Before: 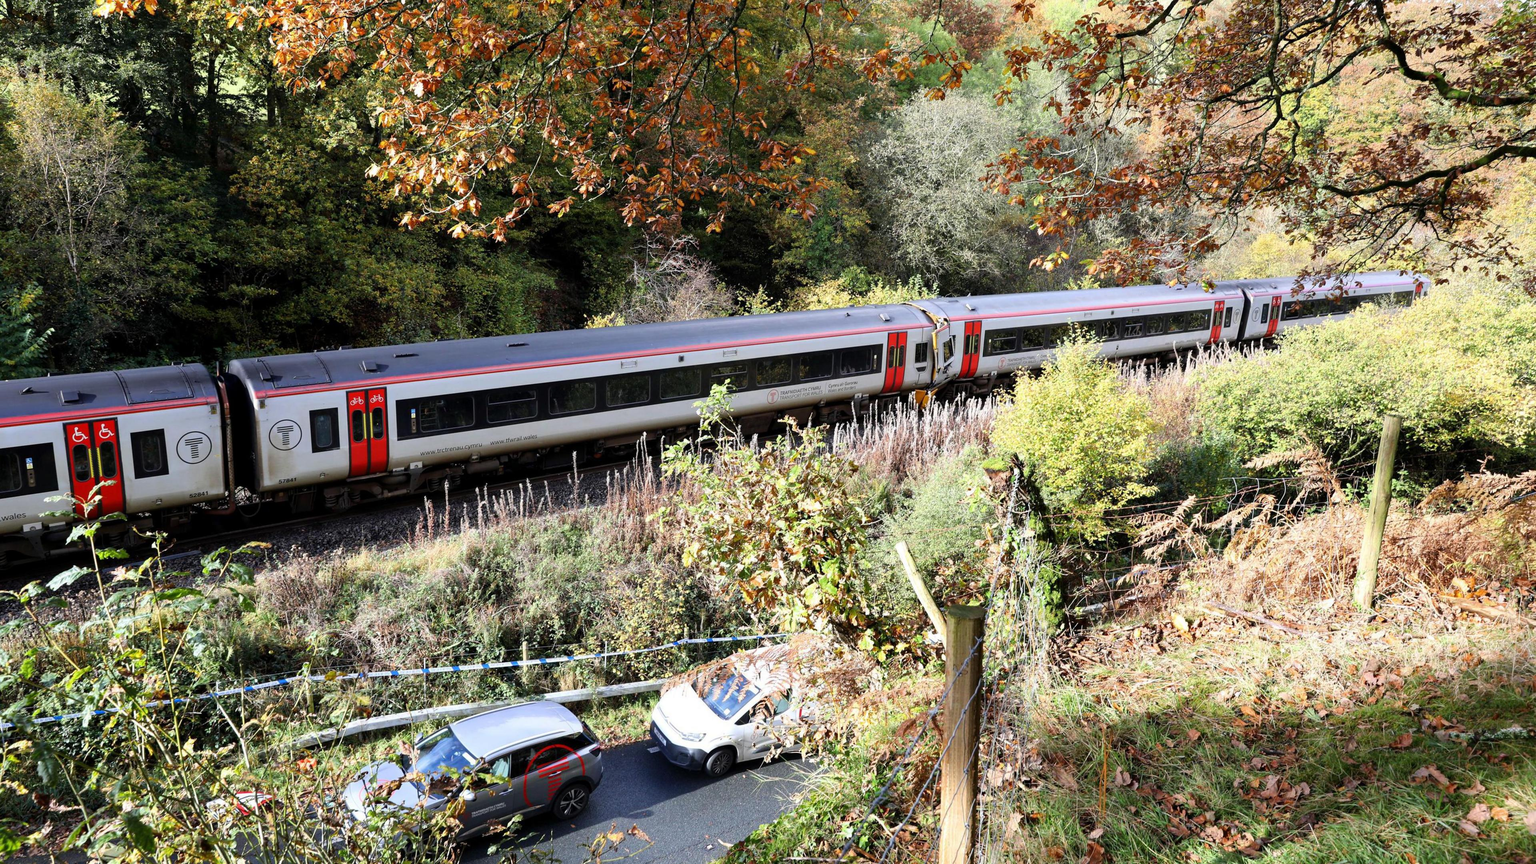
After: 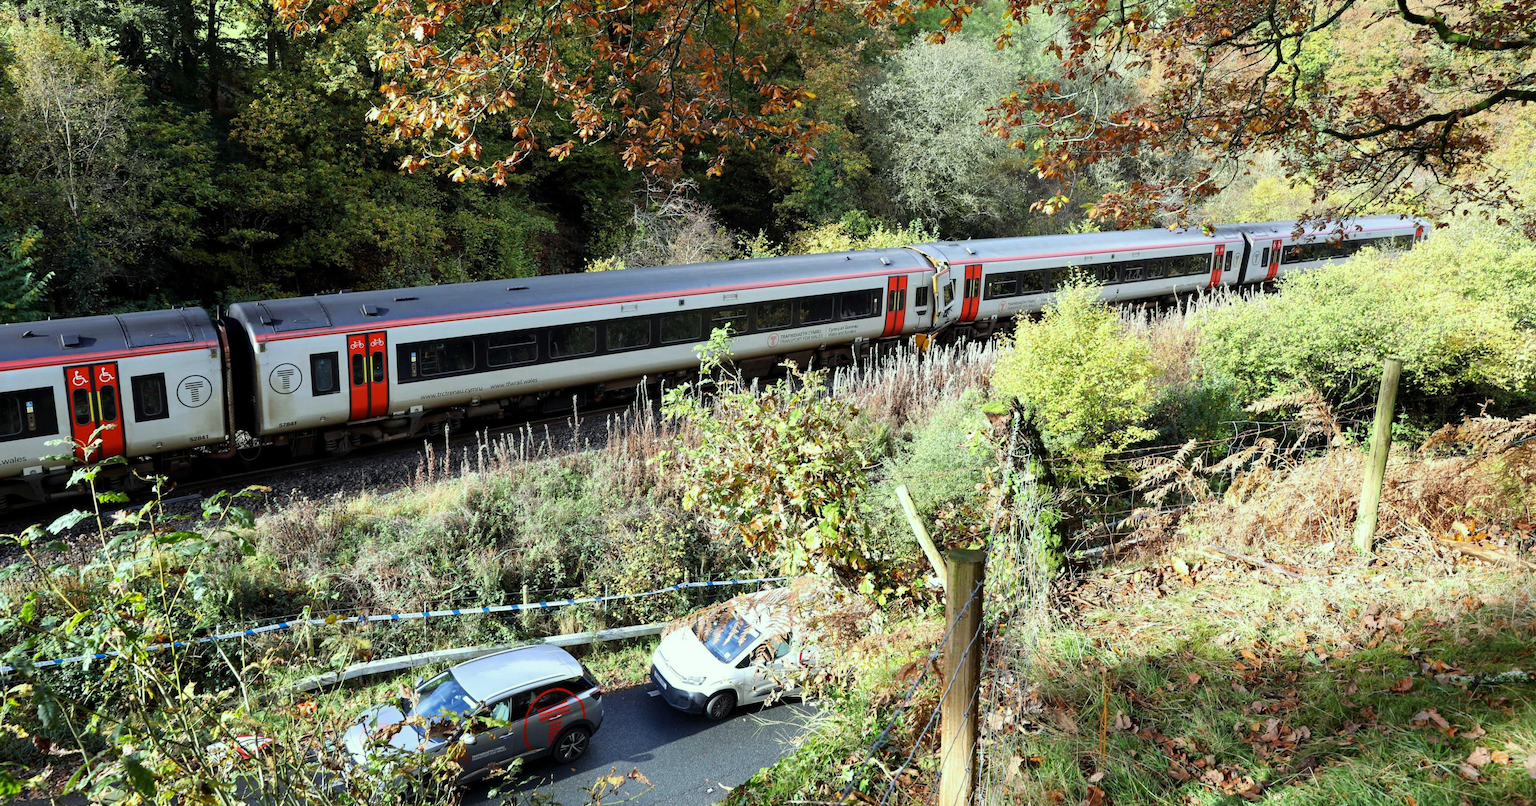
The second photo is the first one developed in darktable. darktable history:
crop and rotate: top 6.534%
color correction: highlights a* -8.04, highlights b* 3.36
